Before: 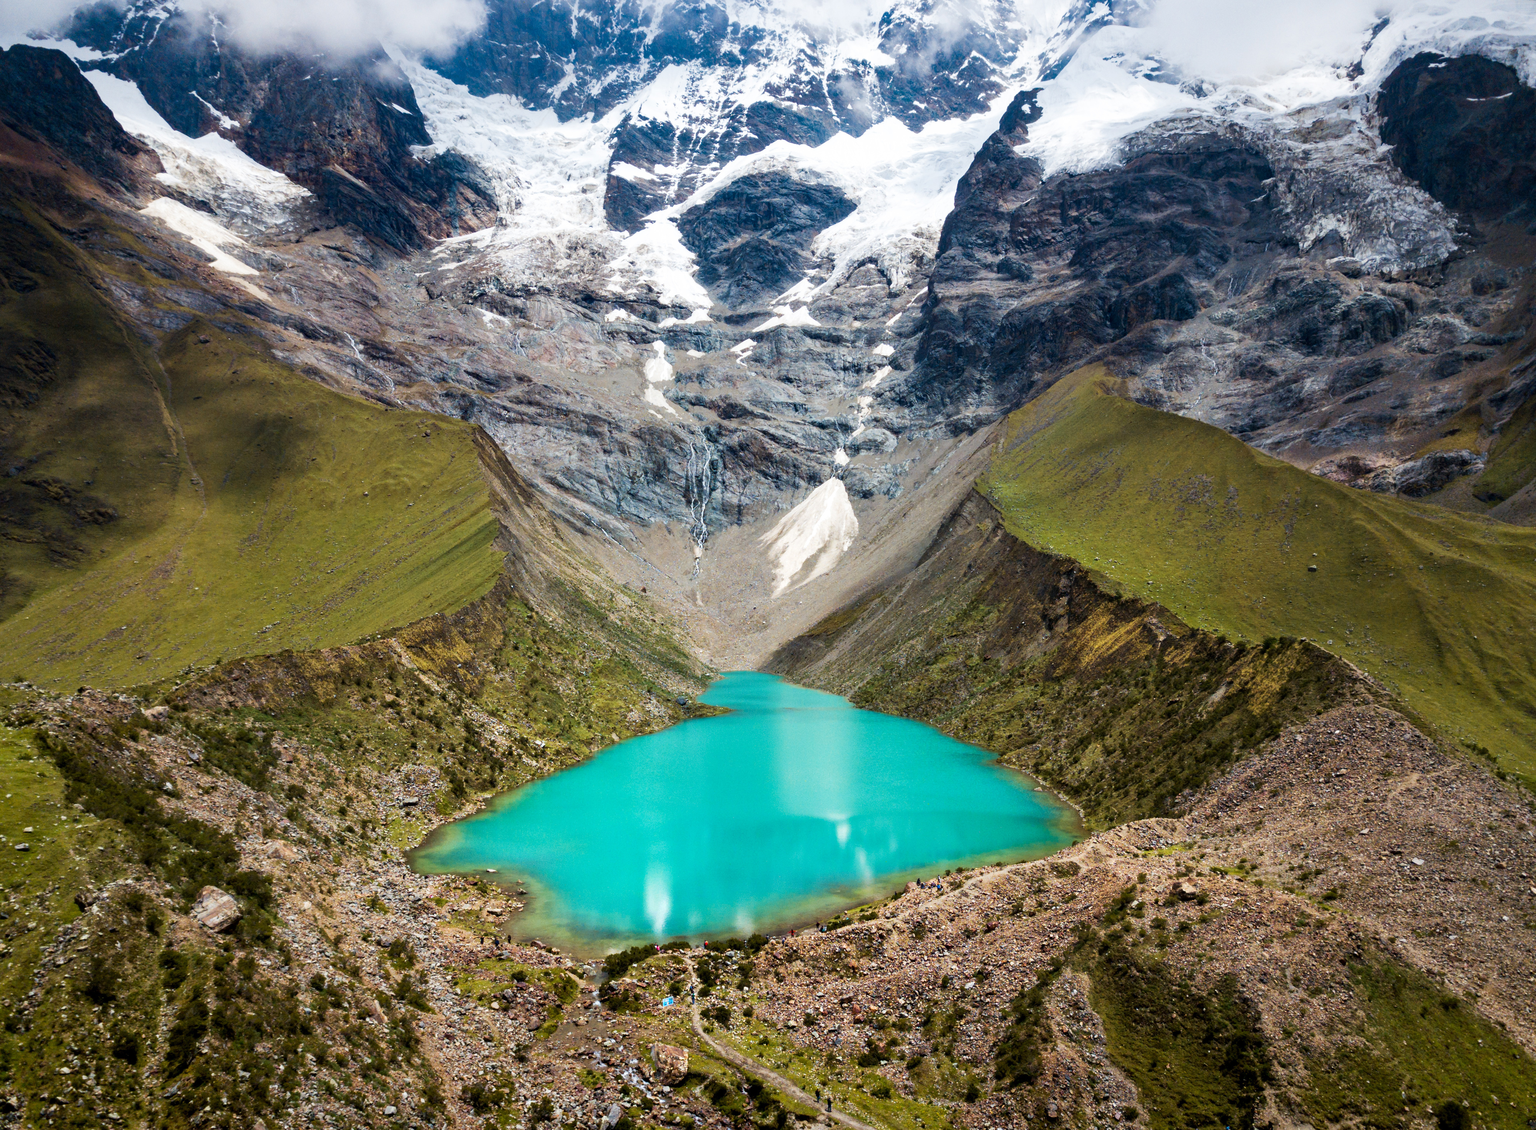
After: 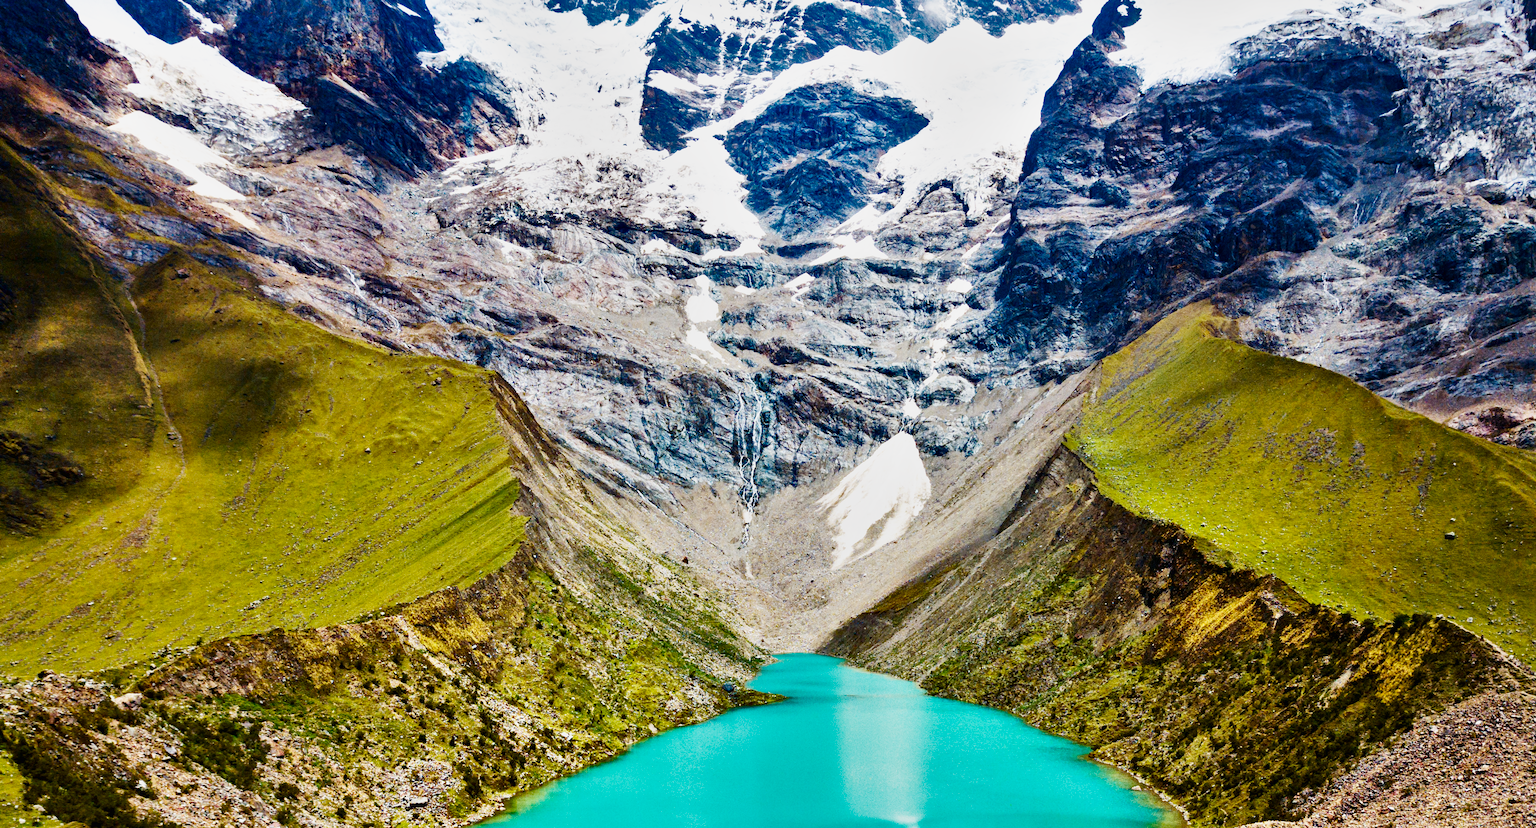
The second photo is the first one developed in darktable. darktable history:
crop: left 2.931%, top 8.878%, right 9.614%, bottom 26.983%
contrast brightness saturation: contrast 0.067, brightness -0.126, saturation 0.058
base curve: curves: ch0 [(0, 0.003) (0.001, 0.002) (0.006, 0.004) (0.02, 0.022) (0.048, 0.086) (0.094, 0.234) (0.162, 0.431) (0.258, 0.629) (0.385, 0.8) (0.548, 0.918) (0.751, 0.988) (1, 1)], preserve colors none
haze removal: compatibility mode true, adaptive false
shadows and highlights: white point adjustment -3.73, highlights -63.48, shadows color adjustment 97.99%, highlights color adjustment 57.95%, soften with gaussian
